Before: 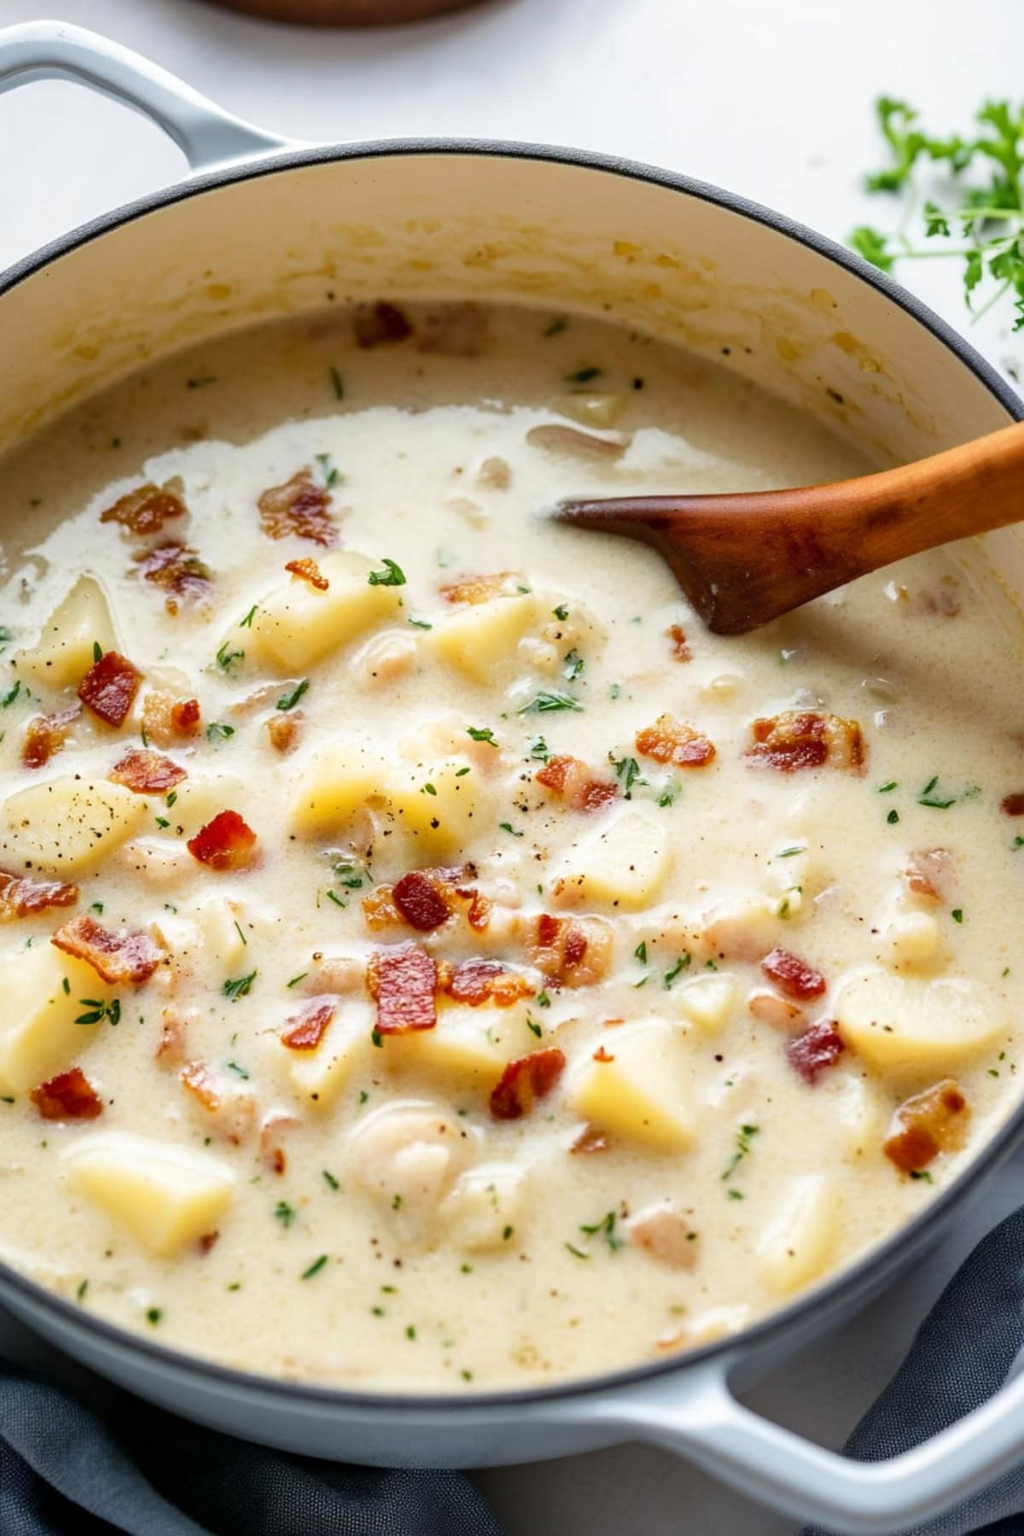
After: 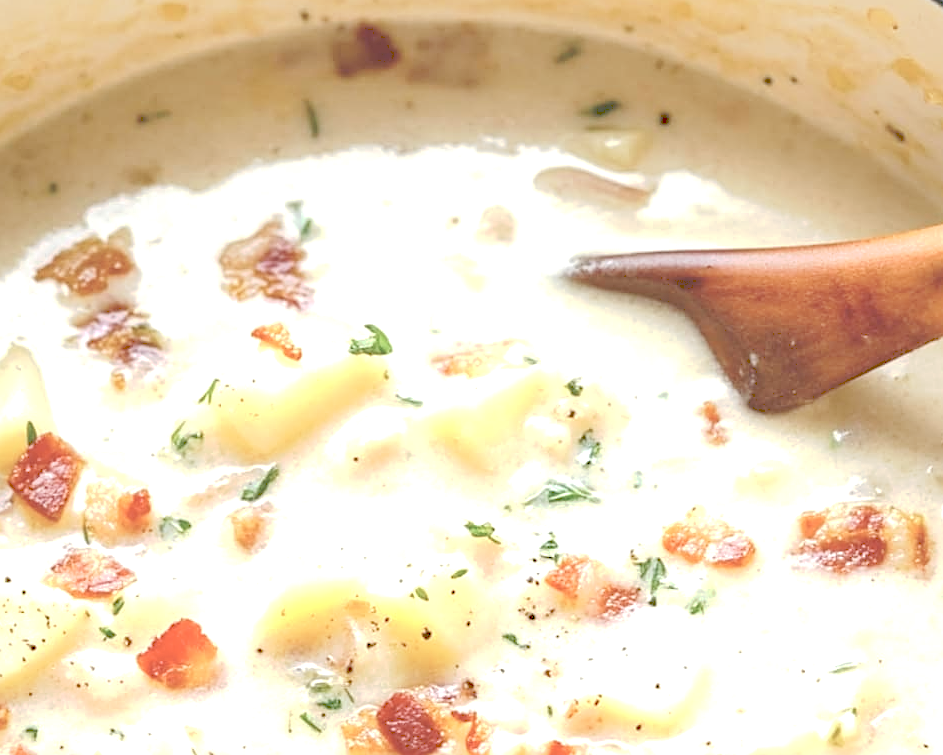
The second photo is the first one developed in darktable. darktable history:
tone curve: curves: ch0 [(0, 0) (0.003, 0.275) (0.011, 0.288) (0.025, 0.309) (0.044, 0.326) (0.069, 0.346) (0.1, 0.37) (0.136, 0.396) (0.177, 0.432) (0.224, 0.473) (0.277, 0.516) (0.335, 0.566) (0.399, 0.611) (0.468, 0.661) (0.543, 0.711) (0.623, 0.761) (0.709, 0.817) (0.801, 0.867) (0.898, 0.911) (1, 1)], preserve colors none
exposure: exposure 0.918 EV, compensate highlight preservation false
crop: left 6.999%, top 18.405%, right 14.366%, bottom 39.609%
sharpen: on, module defaults
